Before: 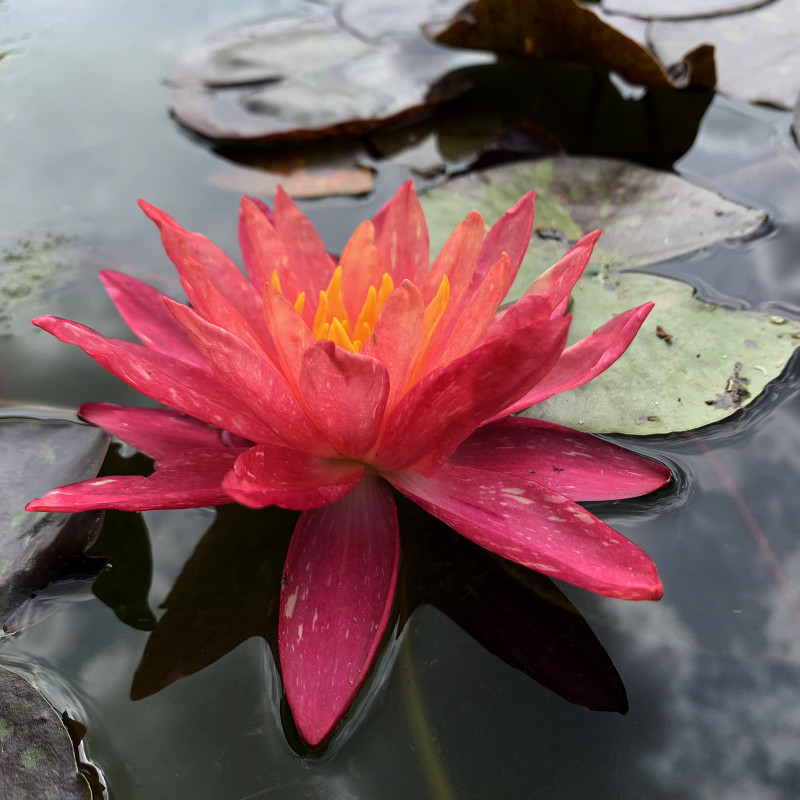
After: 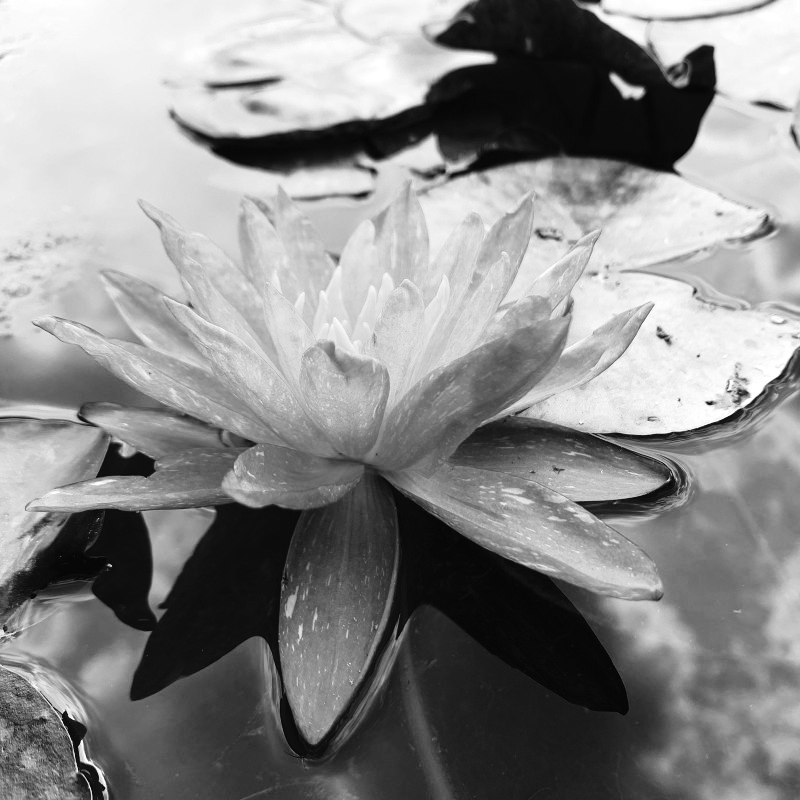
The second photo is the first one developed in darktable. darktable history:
tone curve: curves: ch0 [(0, 0.014) (0.17, 0.099) (0.398, 0.423) (0.725, 0.828) (0.872, 0.918) (1, 0.981)]; ch1 [(0, 0) (0.402, 0.36) (0.489, 0.491) (0.5, 0.503) (0.515, 0.52) (0.545, 0.572) (0.615, 0.662) (0.701, 0.725) (1, 1)]; ch2 [(0, 0) (0.42, 0.458) (0.485, 0.499) (0.503, 0.503) (0.531, 0.542) (0.561, 0.594) (0.644, 0.694) (0.717, 0.753) (1, 0.991)], color space Lab, independent channels
exposure: black level correction 0, exposure 0.7 EV, compensate exposure bias true, compensate highlight preservation false
monochrome: a 32, b 64, size 2.3, highlights 1
